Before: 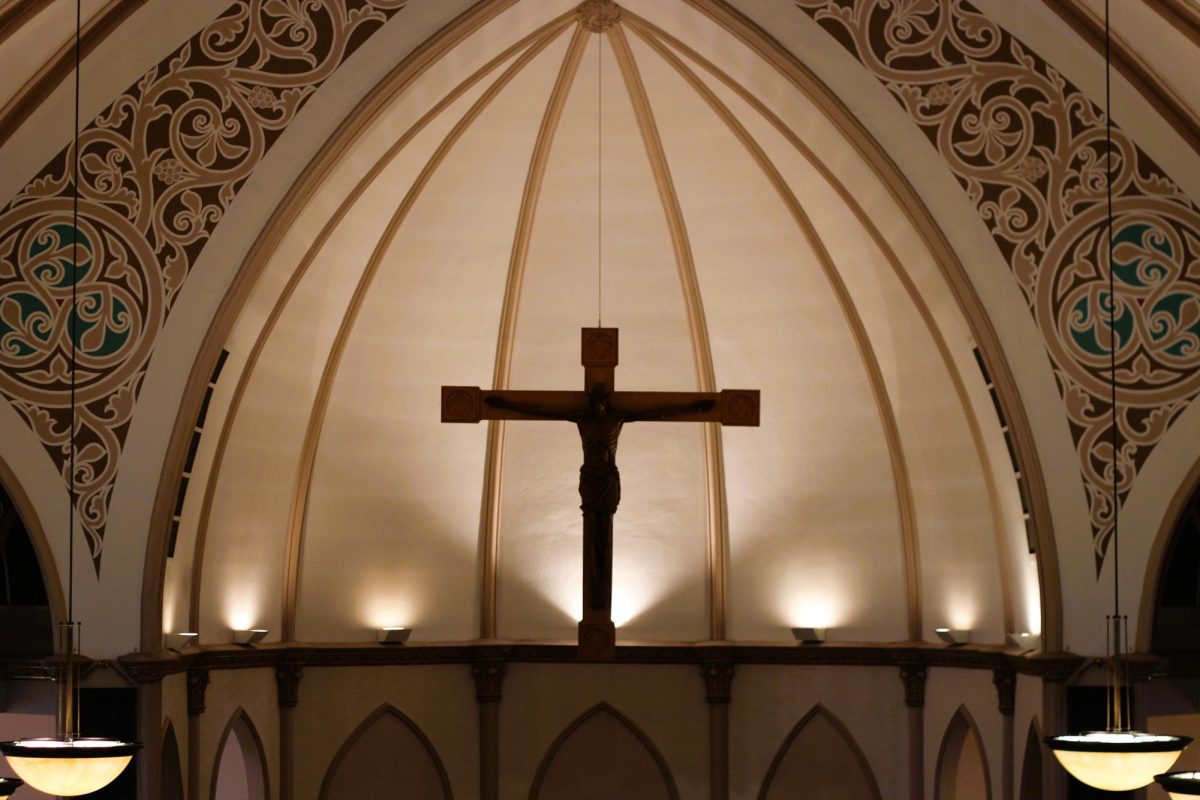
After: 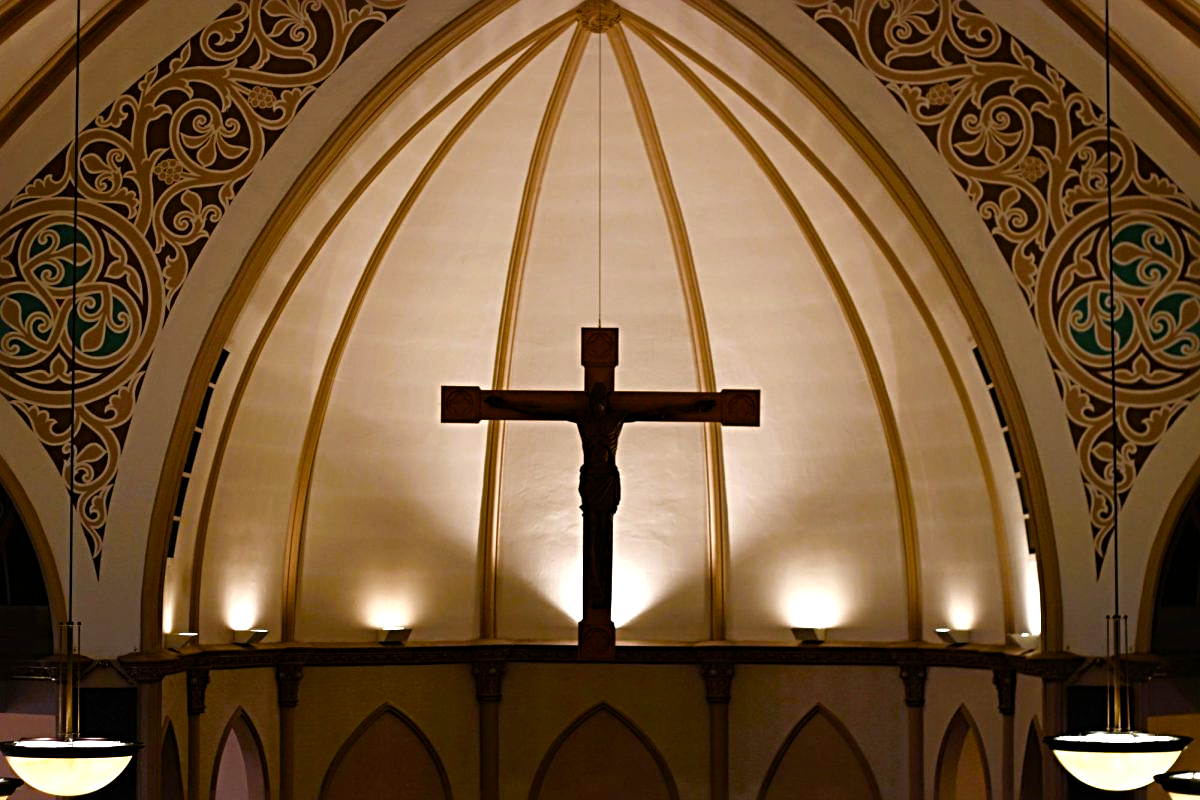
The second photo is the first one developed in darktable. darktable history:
color balance rgb: perceptual saturation grading › highlights -29.58%, perceptual saturation grading › mid-tones 29.47%, perceptual saturation grading › shadows 59.73%, perceptual brilliance grading › global brilliance -17.79%, perceptual brilliance grading › highlights 28.73%, global vibrance 15.44%
sharpen: radius 4
